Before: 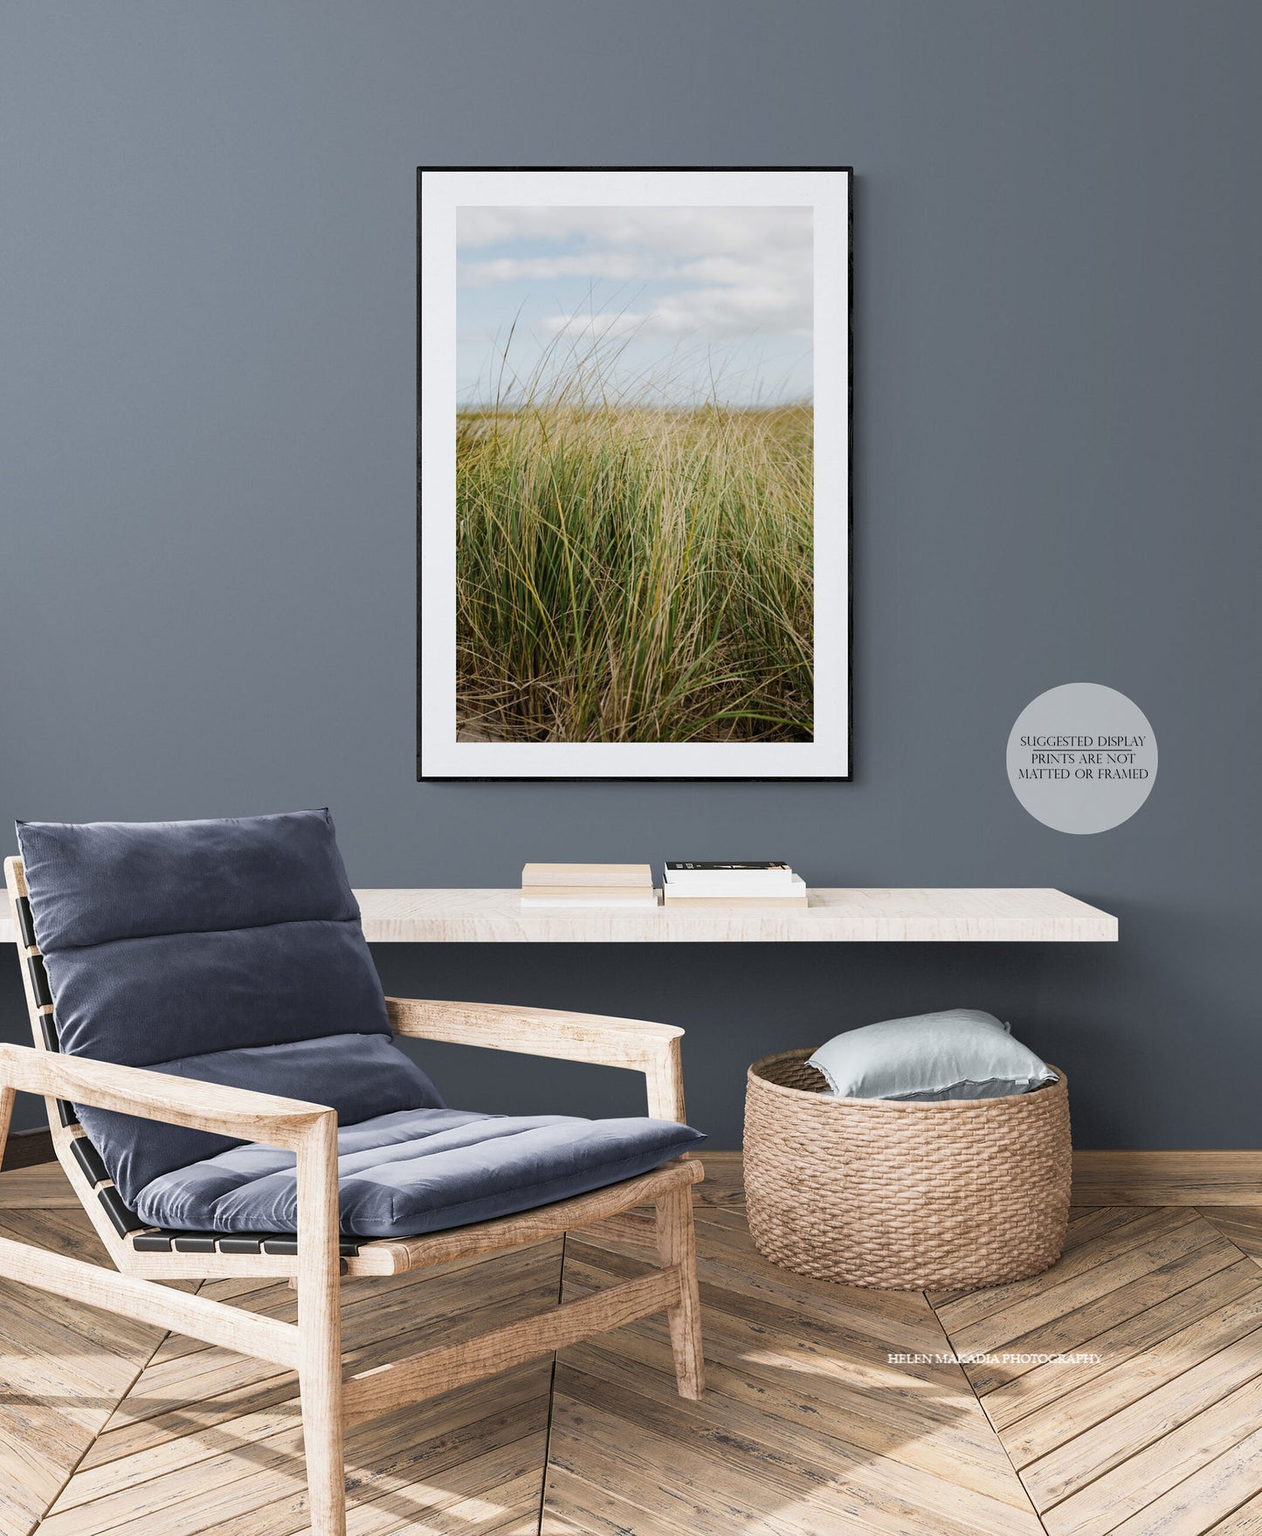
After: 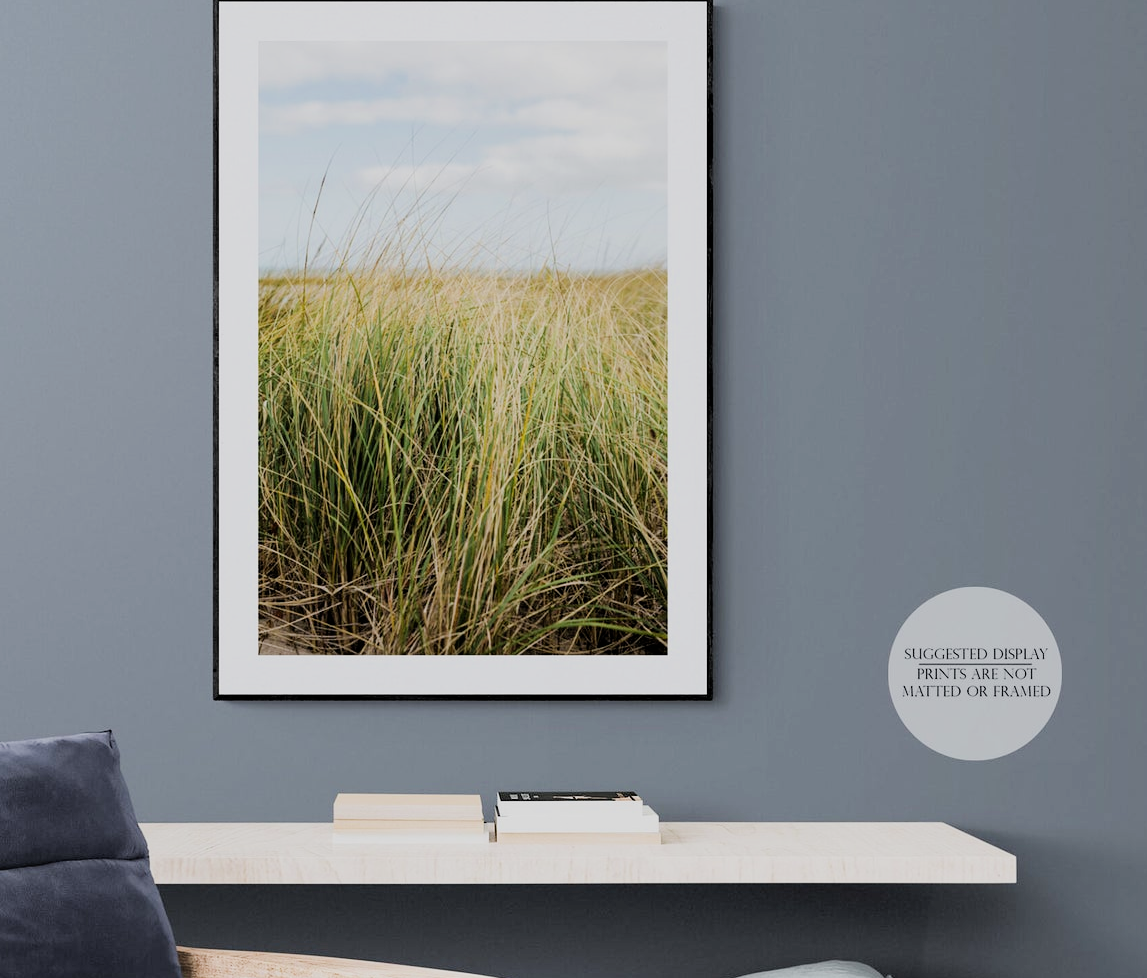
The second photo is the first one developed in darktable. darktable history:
crop: left 18.308%, top 11.122%, right 2.304%, bottom 33.273%
exposure: black level correction 0.001, exposure 0.499 EV, compensate exposure bias true, compensate highlight preservation false
filmic rgb: black relative exposure -9.22 EV, white relative exposure 6.75 EV, hardness 3.06, contrast 1.052
